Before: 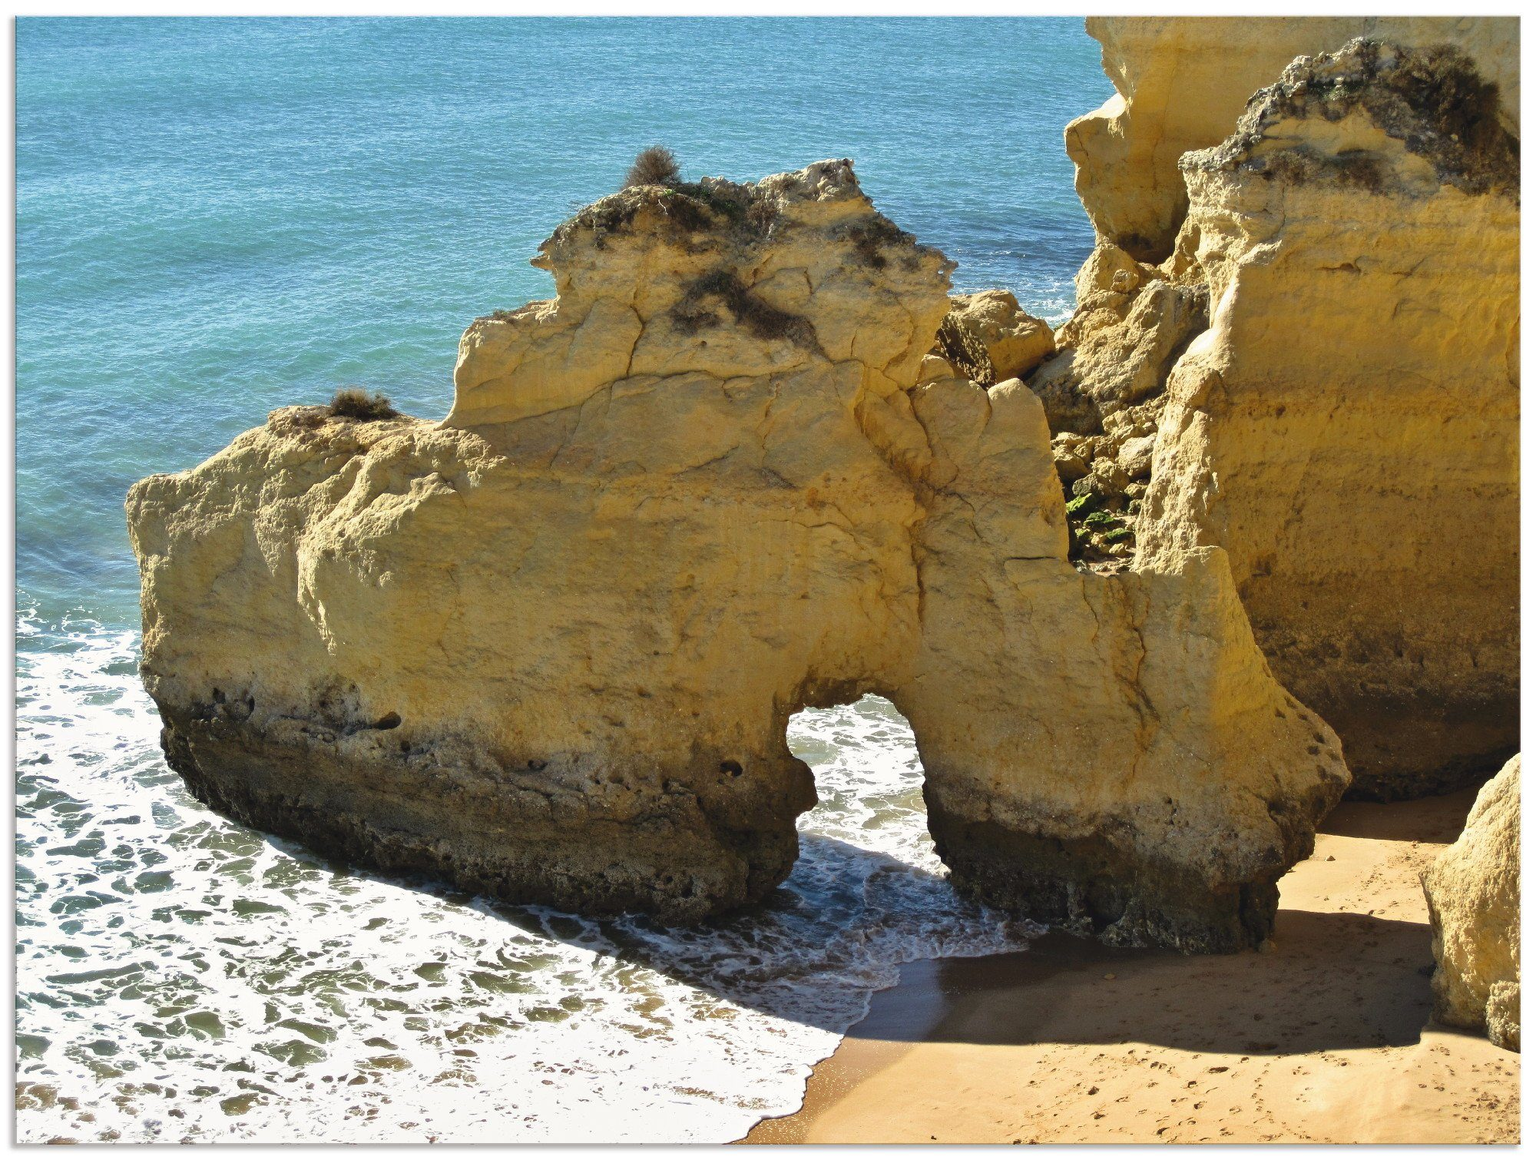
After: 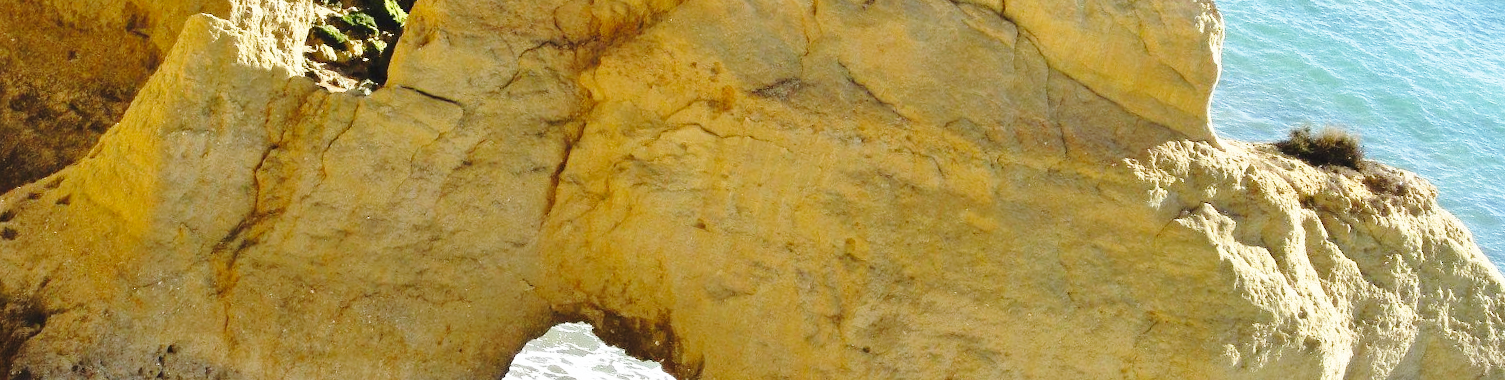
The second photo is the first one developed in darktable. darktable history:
crop and rotate: angle 16.12°, top 30.835%, bottom 35.653%
white balance: red 0.988, blue 1.017
base curve: curves: ch0 [(0, 0) (0.028, 0.03) (0.121, 0.232) (0.46, 0.748) (0.859, 0.968) (1, 1)], preserve colors none
